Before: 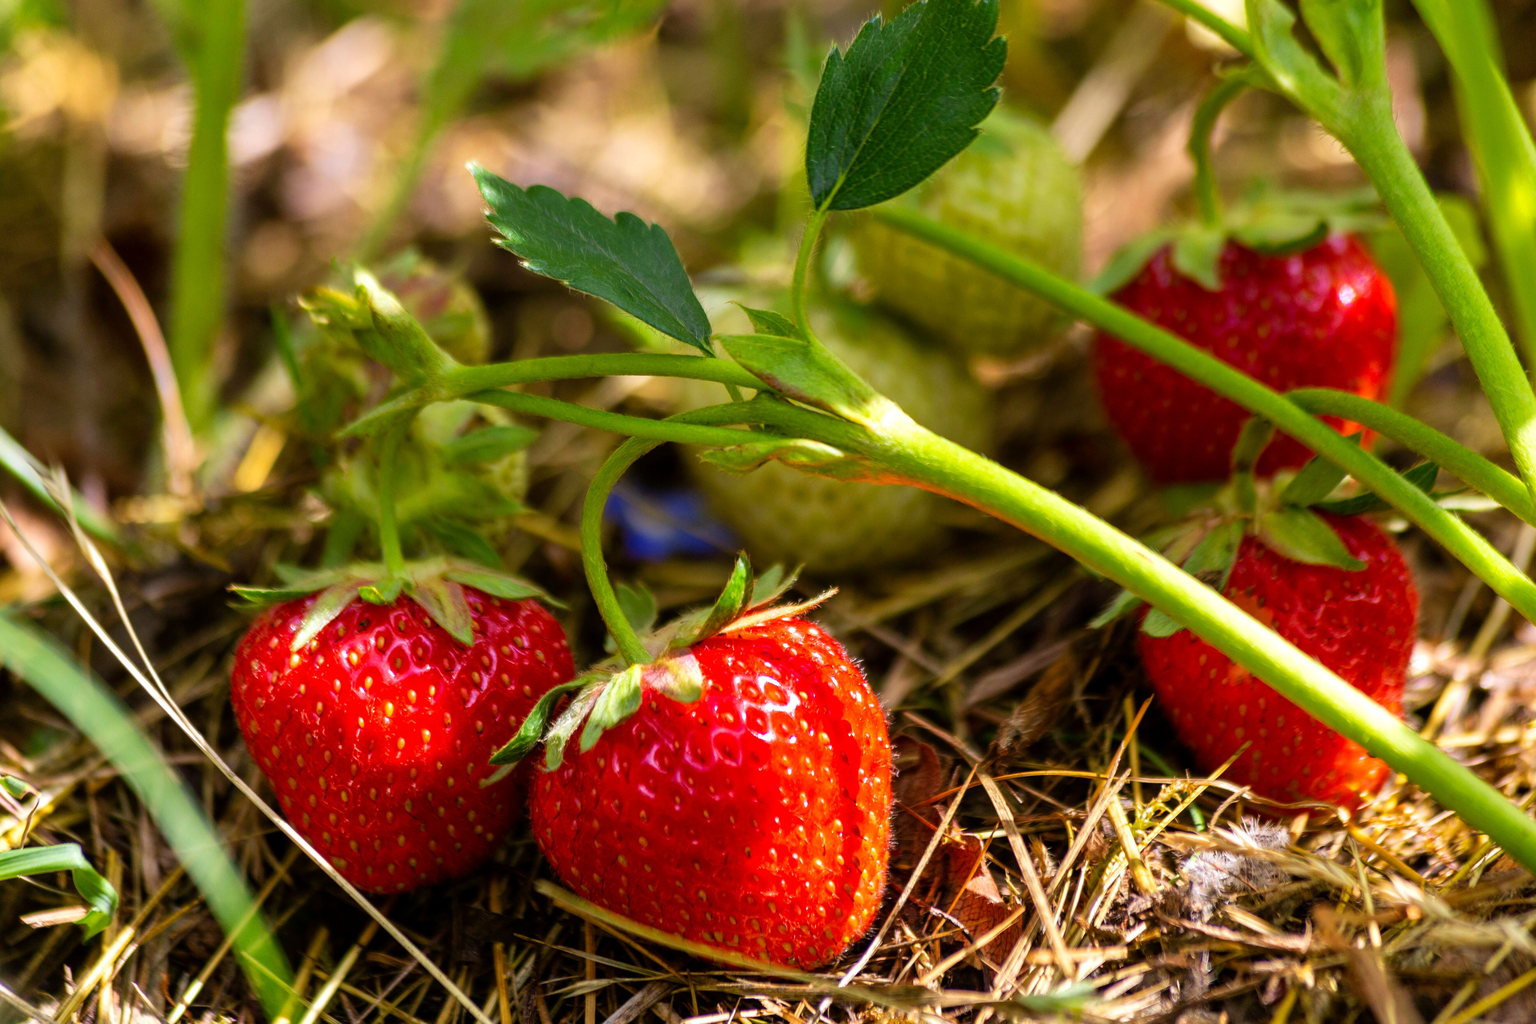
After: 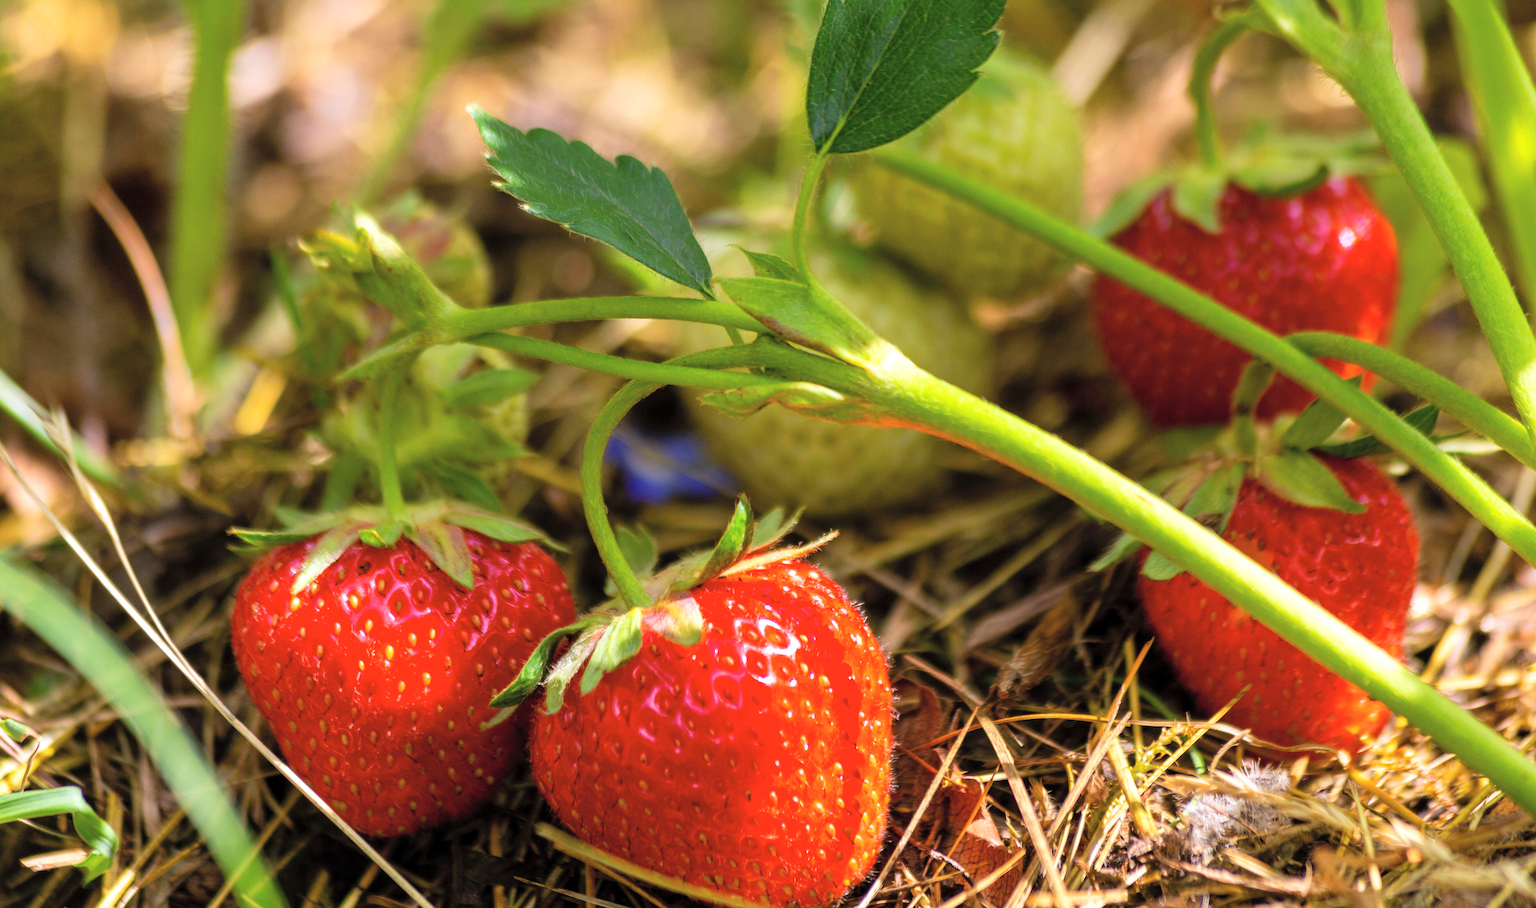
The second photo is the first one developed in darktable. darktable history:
crop and rotate: top 5.609%, bottom 5.609%
contrast brightness saturation: brightness 0.15
